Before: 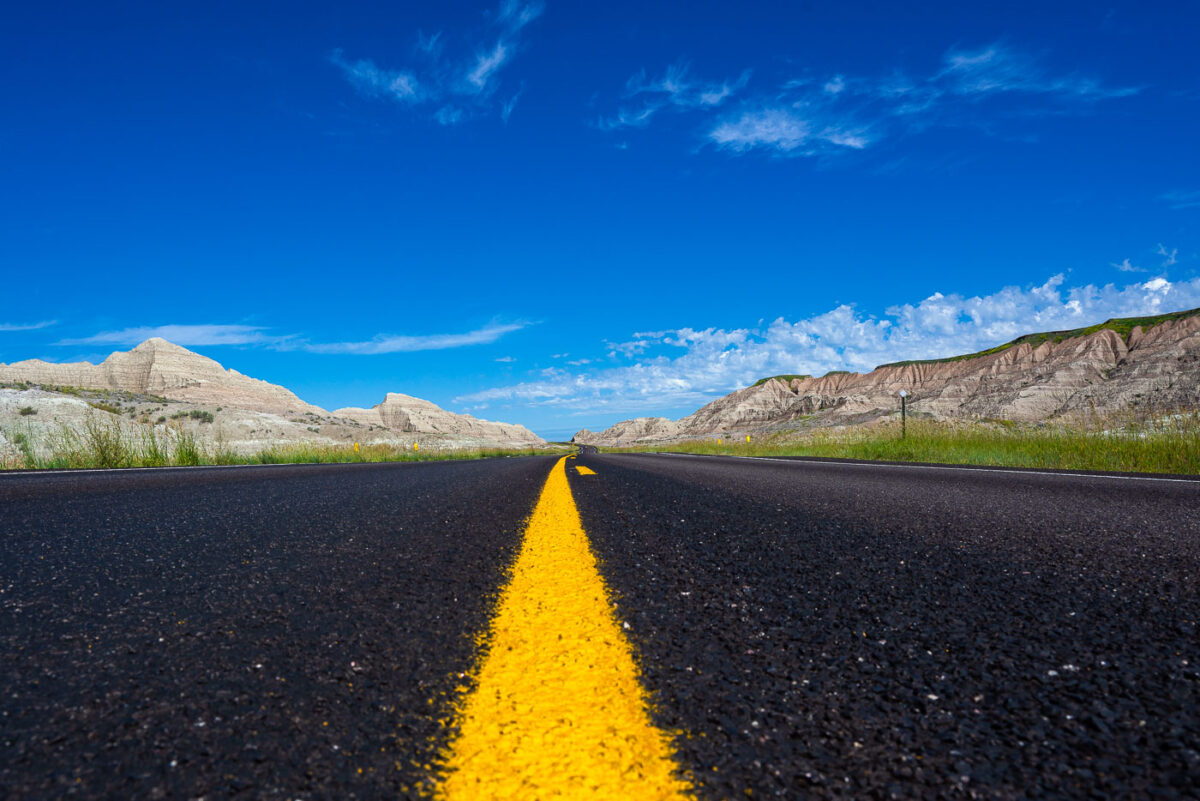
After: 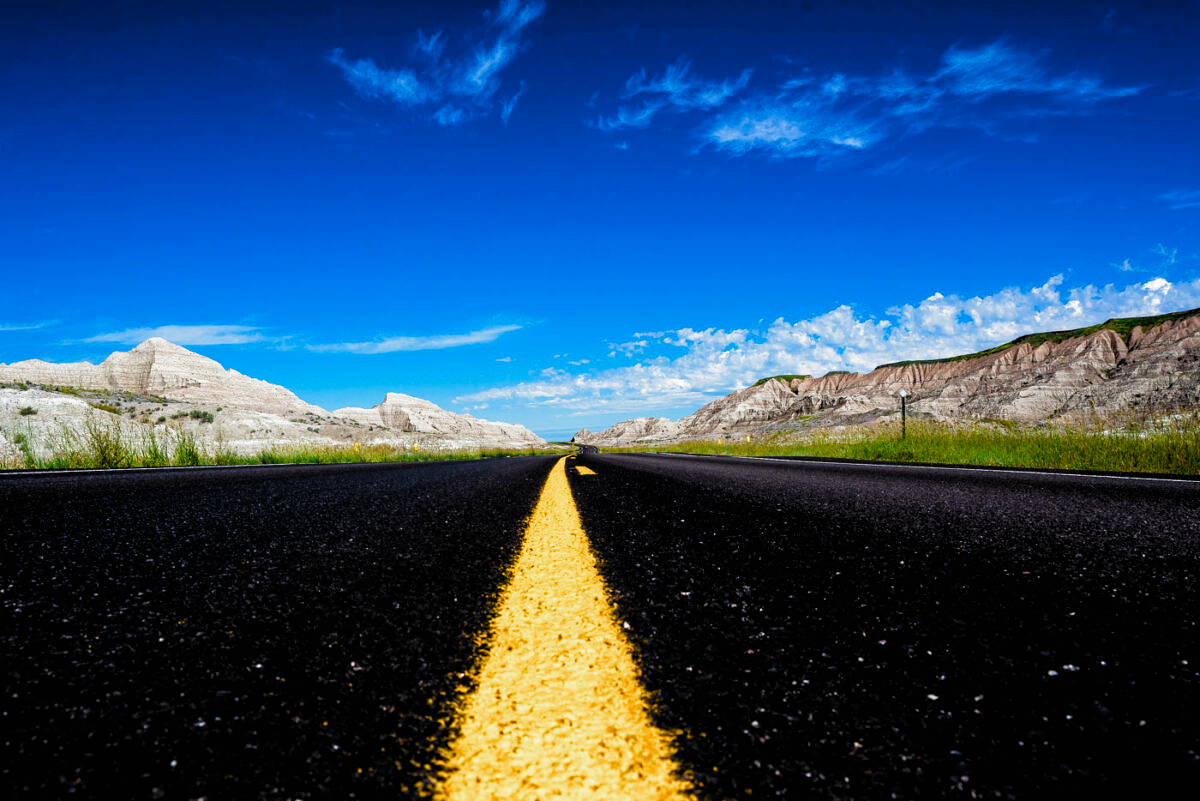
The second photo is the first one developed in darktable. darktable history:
filmic rgb: black relative exposure -3.66 EV, white relative exposure 2.44 EV, hardness 3.29, preserve chrominance no, color science v4 (2020), contrast in shadows soft
